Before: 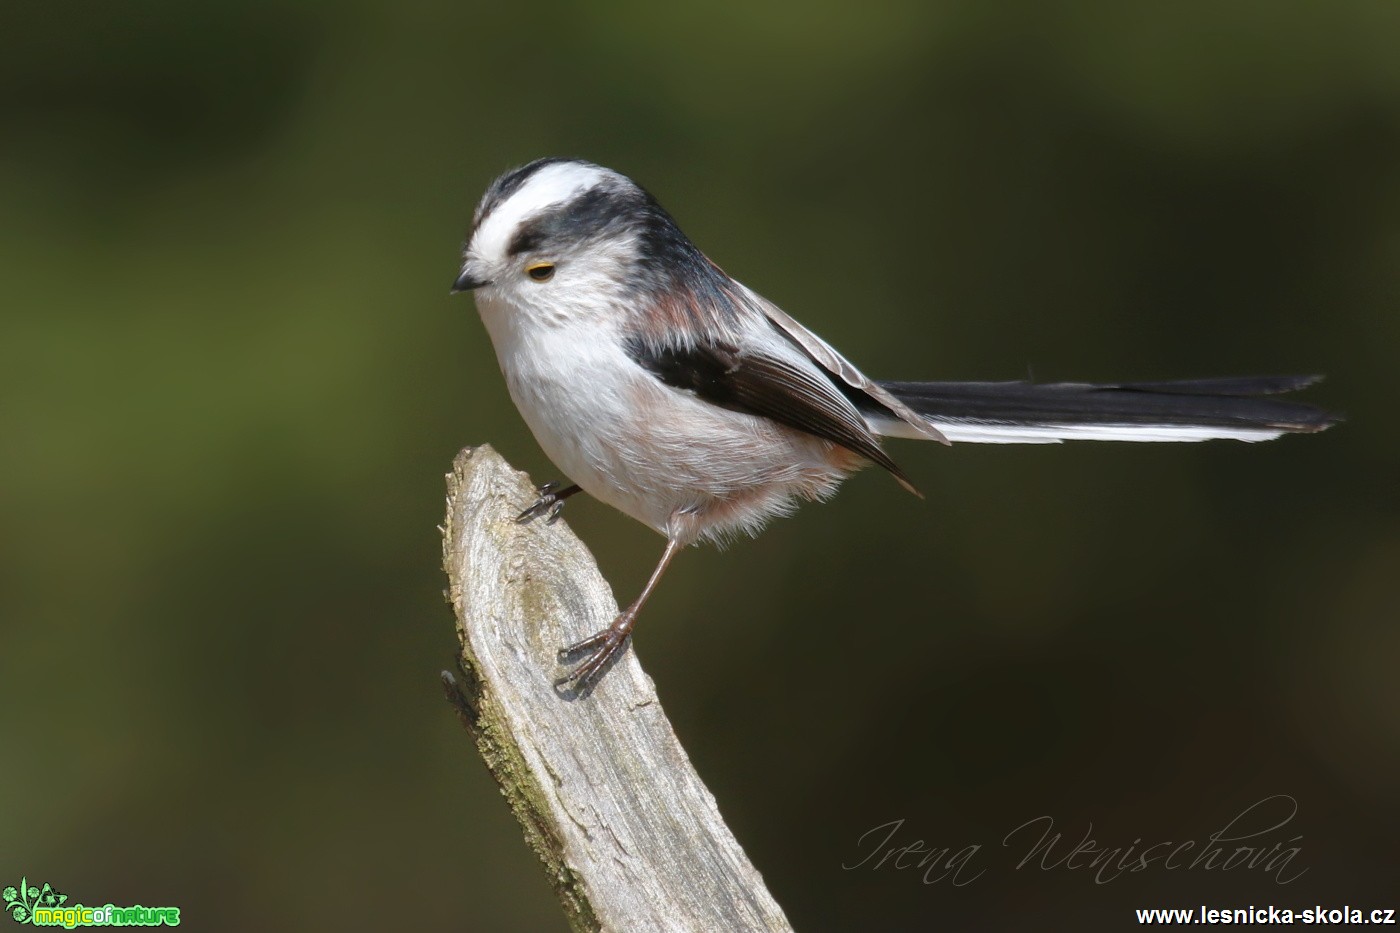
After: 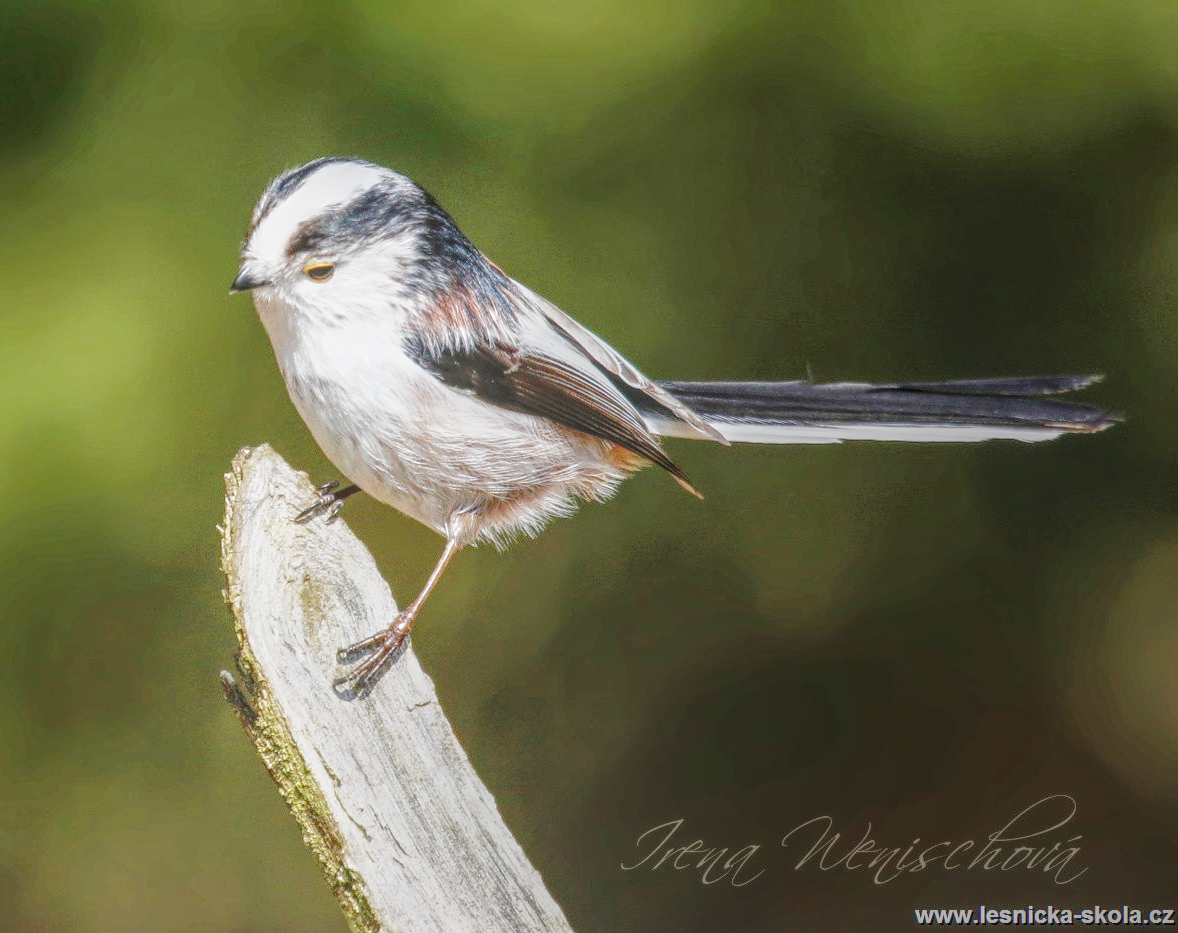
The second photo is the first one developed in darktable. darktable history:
base curve: curves: ch0 [(0, 0) (0.028, 0.03) (0.121, 0.232) (0.46, 0.748) (0.859, 0.968) (1, 1)], preserve colors none
exposure: black level correction 0, exposure 0.697 EV, compensate exposure bias true, compensate highlight preservation false
crop: left 15.854%
local contrast: highlights 20%, shadows 23%, detail 200%, midtone range 0.2
